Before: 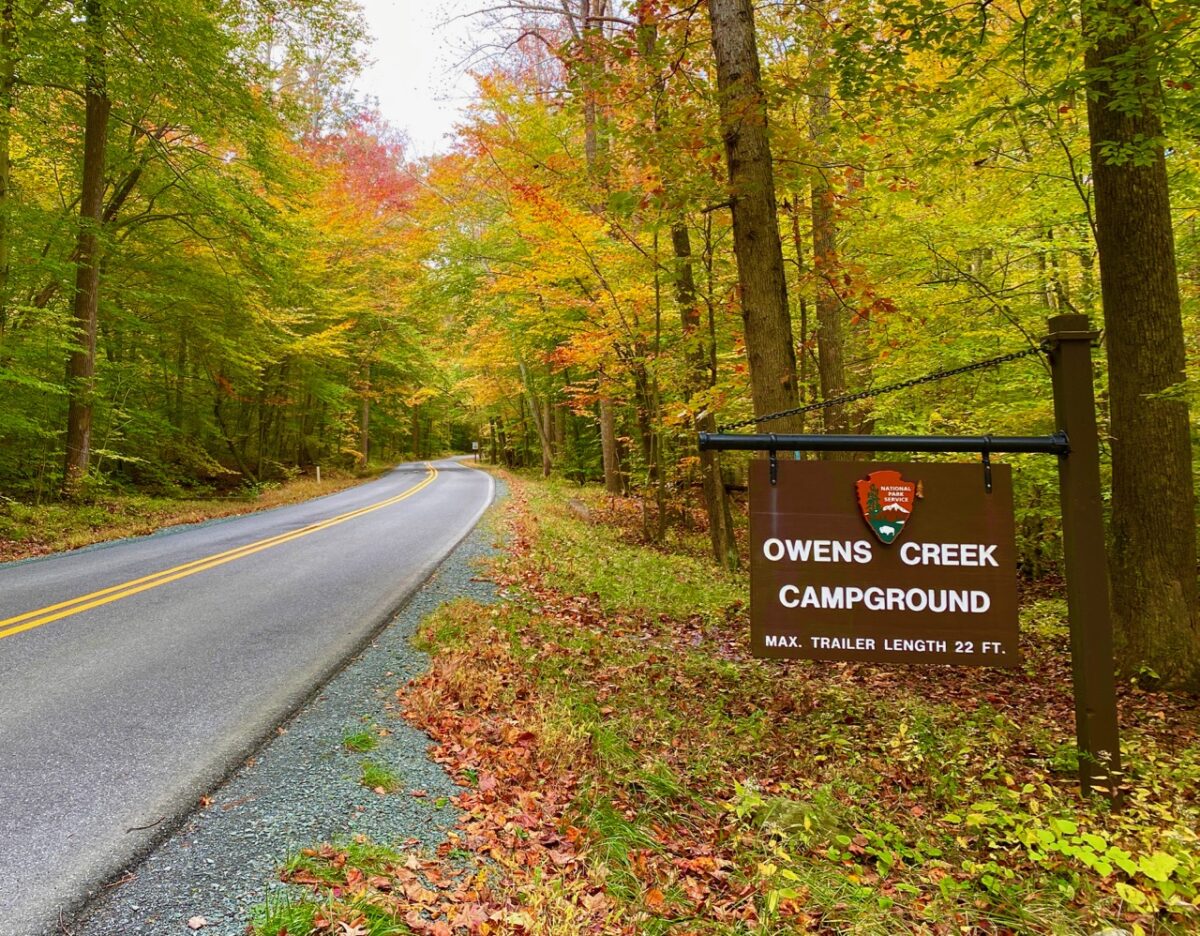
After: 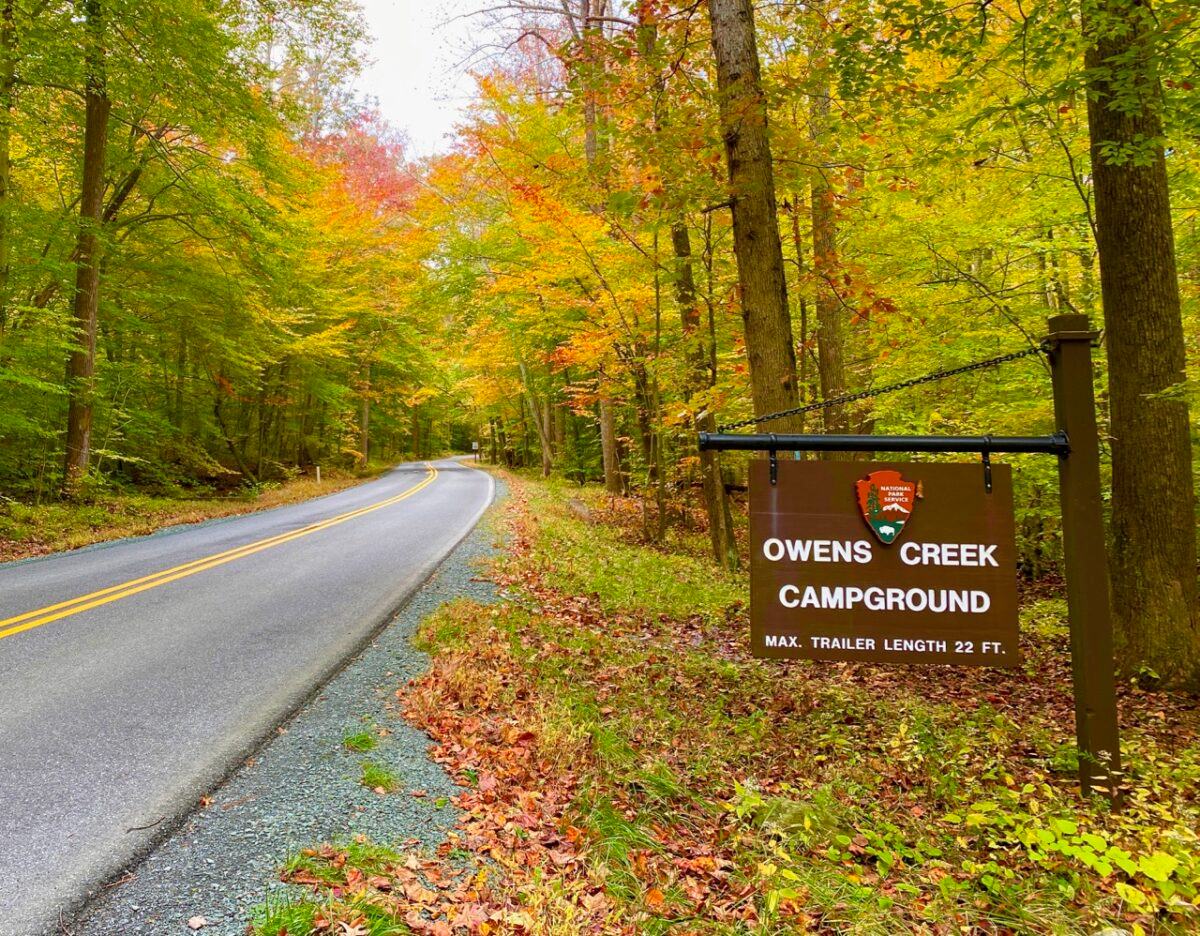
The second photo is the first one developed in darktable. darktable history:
contrast brightness saturation: contrast 0.047, brightness 0.069, saturation 0.013
tone equalizer: on, module defaults
